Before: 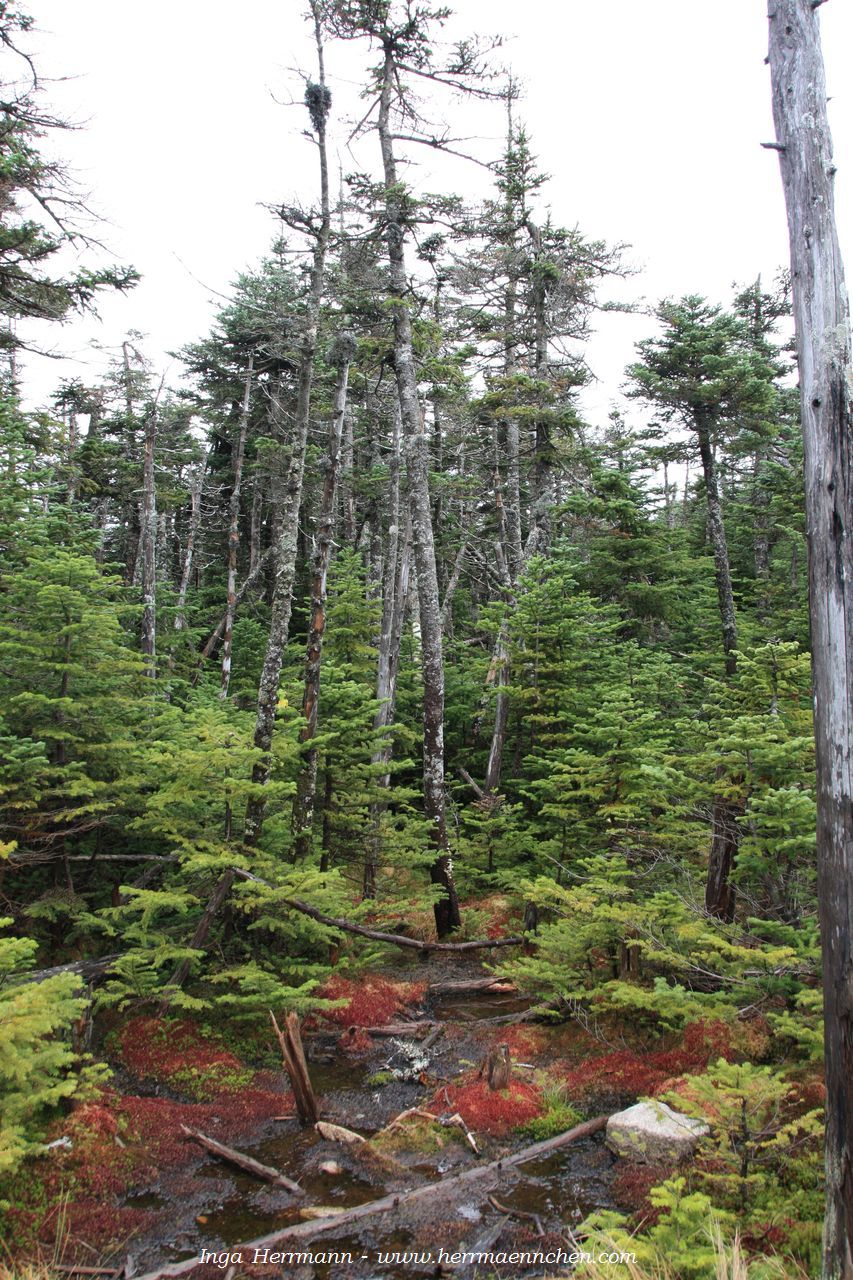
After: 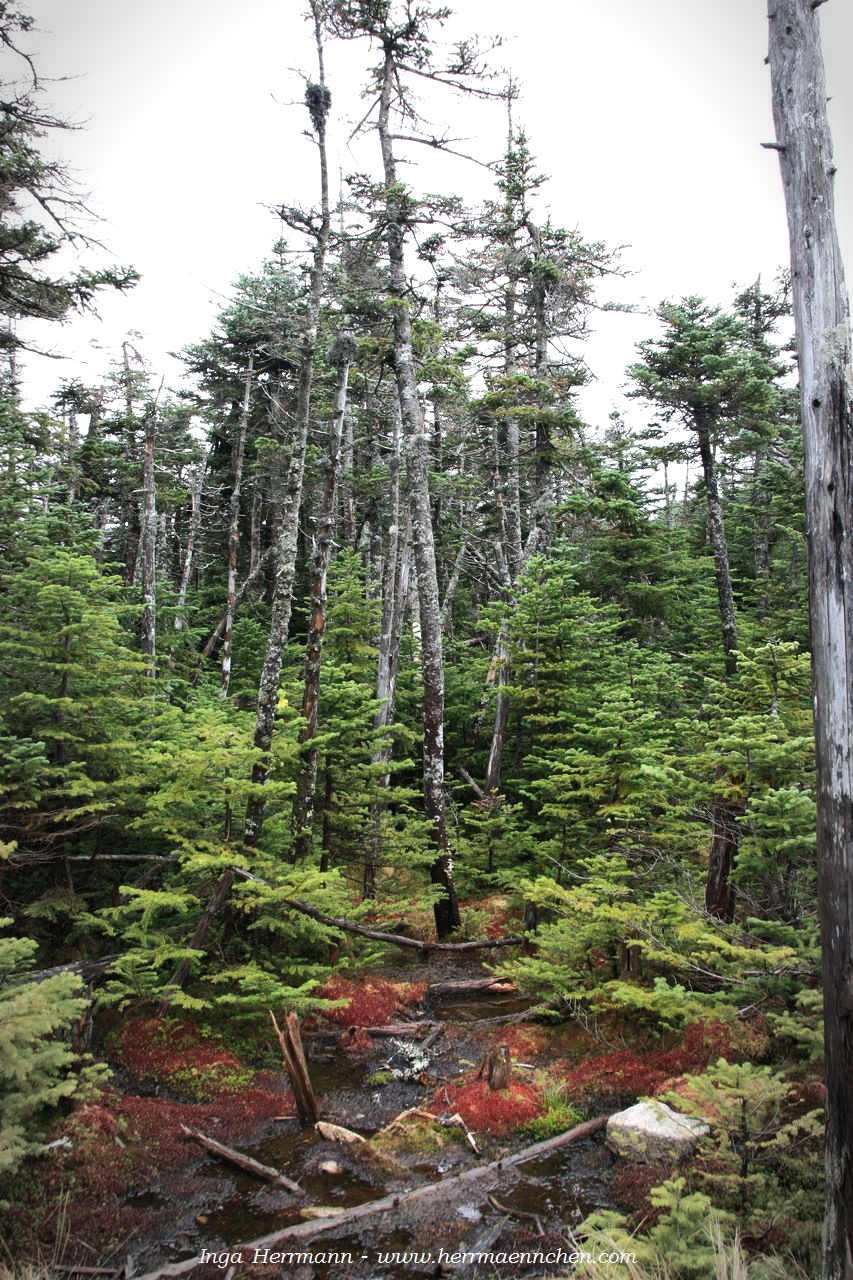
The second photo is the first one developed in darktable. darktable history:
tone equalizer: -8 EV -0.417 EV, -7 EV -0.389 EV, -6 EV -0.333 EV, -5 EV -0.222 EV, -3 EV 0.222 EV, -2 EV 0.333 EV, -1 EV 0.389 EV, +0 EV 0.417 EV, edges refinement/feathering 500, mask exposure compensation -1.57 EV, preserve details no
vignetting: automatic ratio true
